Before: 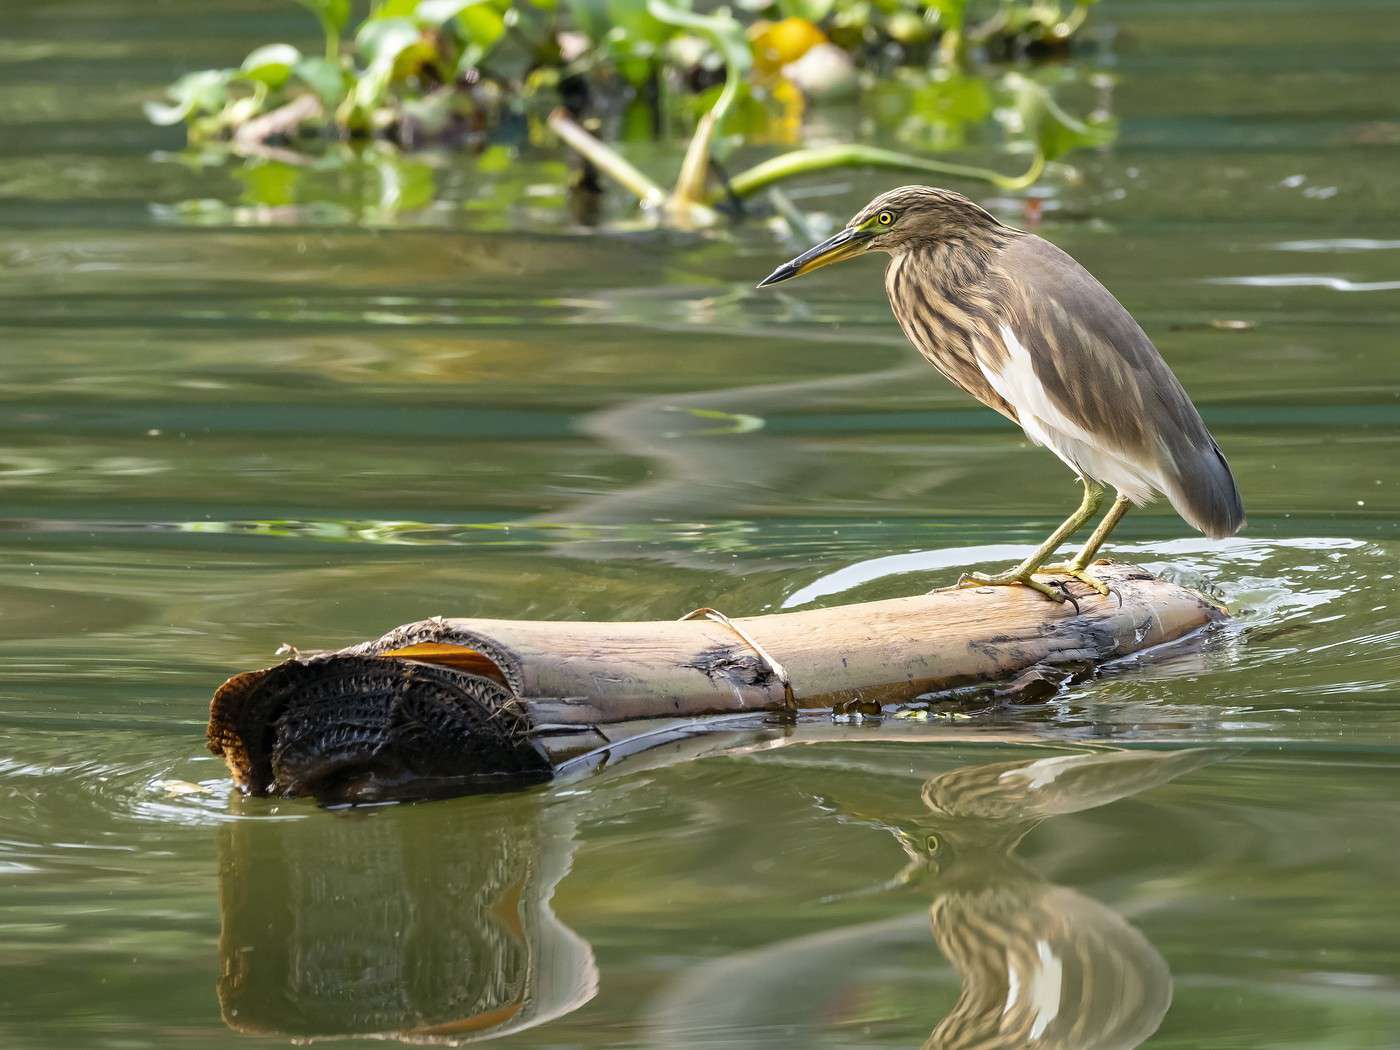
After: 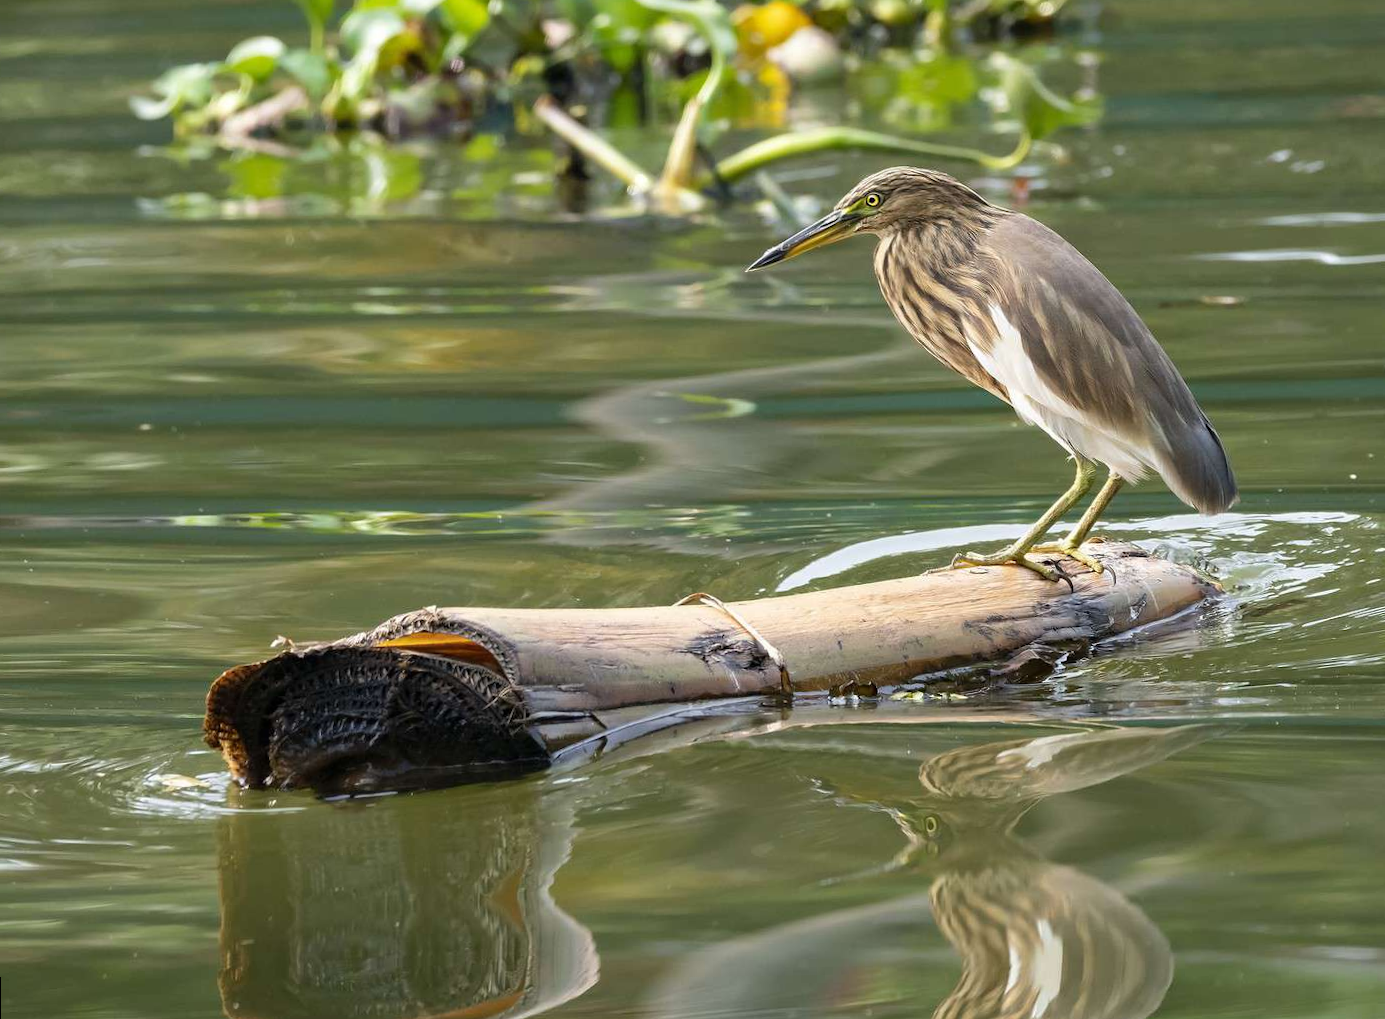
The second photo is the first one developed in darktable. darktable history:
white balance: emerald 1
rotate and perspective: rotation -1°, crop left 0.011, crop right 0.989, crop top 0.025, crop bottom 0.975
